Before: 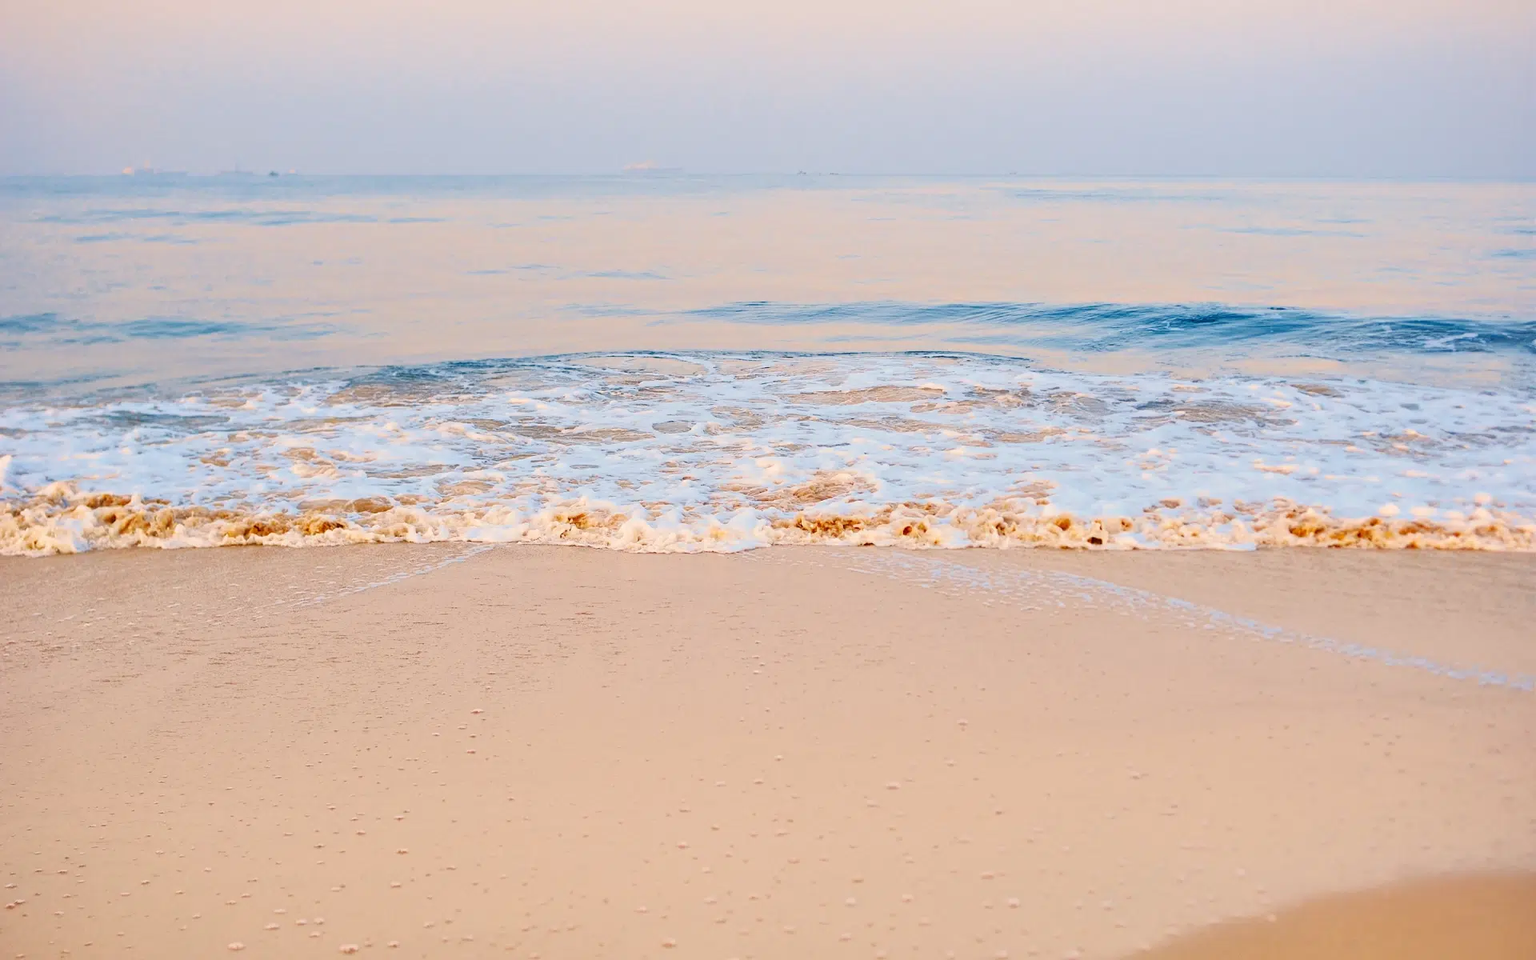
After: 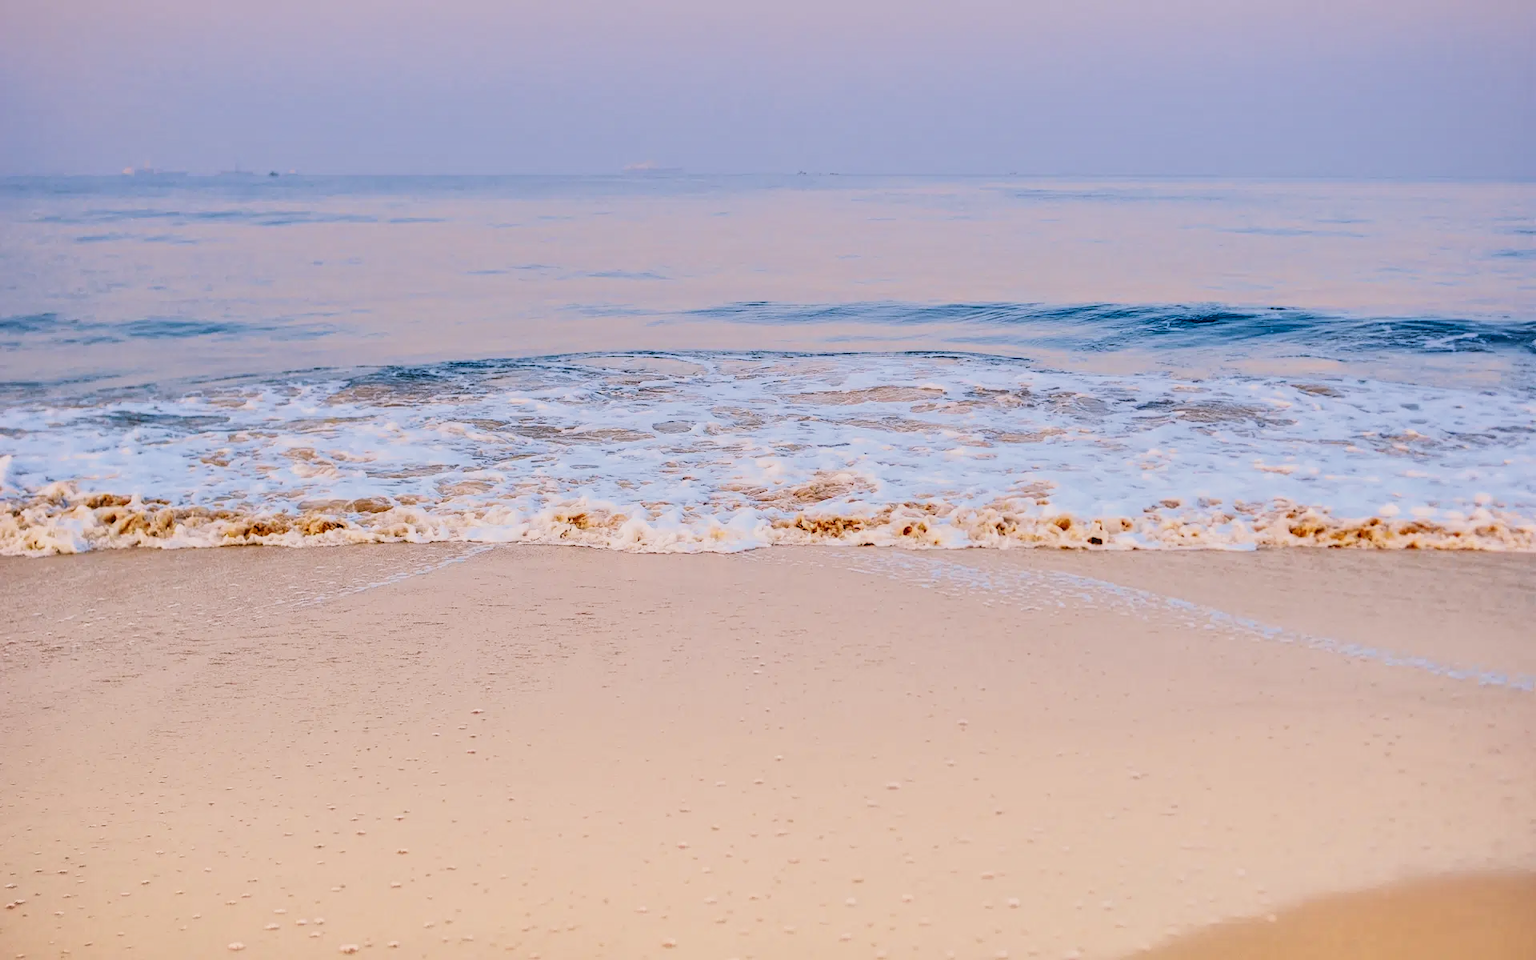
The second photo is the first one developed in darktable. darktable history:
graduated density: hue 238.83°, saturation 50%
local contrast: on, module defaults
filmic rgb: black relative exposure -5 EV, white relative exposure 3.5 EV, hardness 3.19, contrast 1.4, highlights saturation mix -30%
